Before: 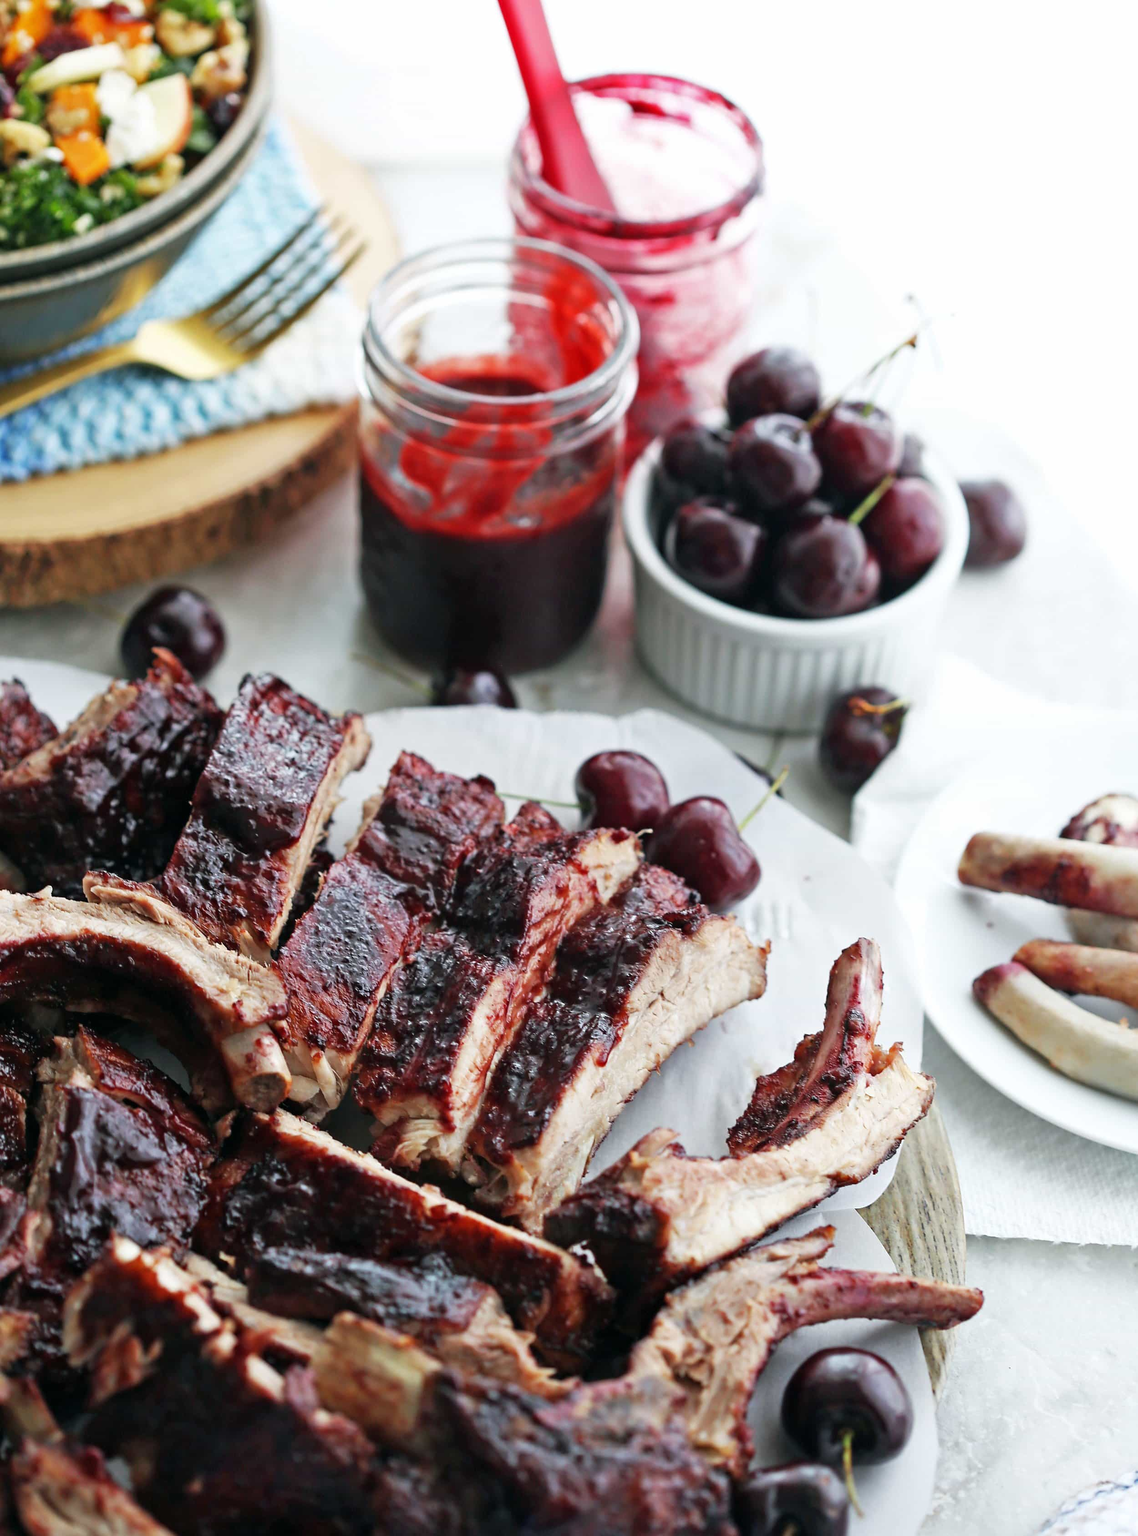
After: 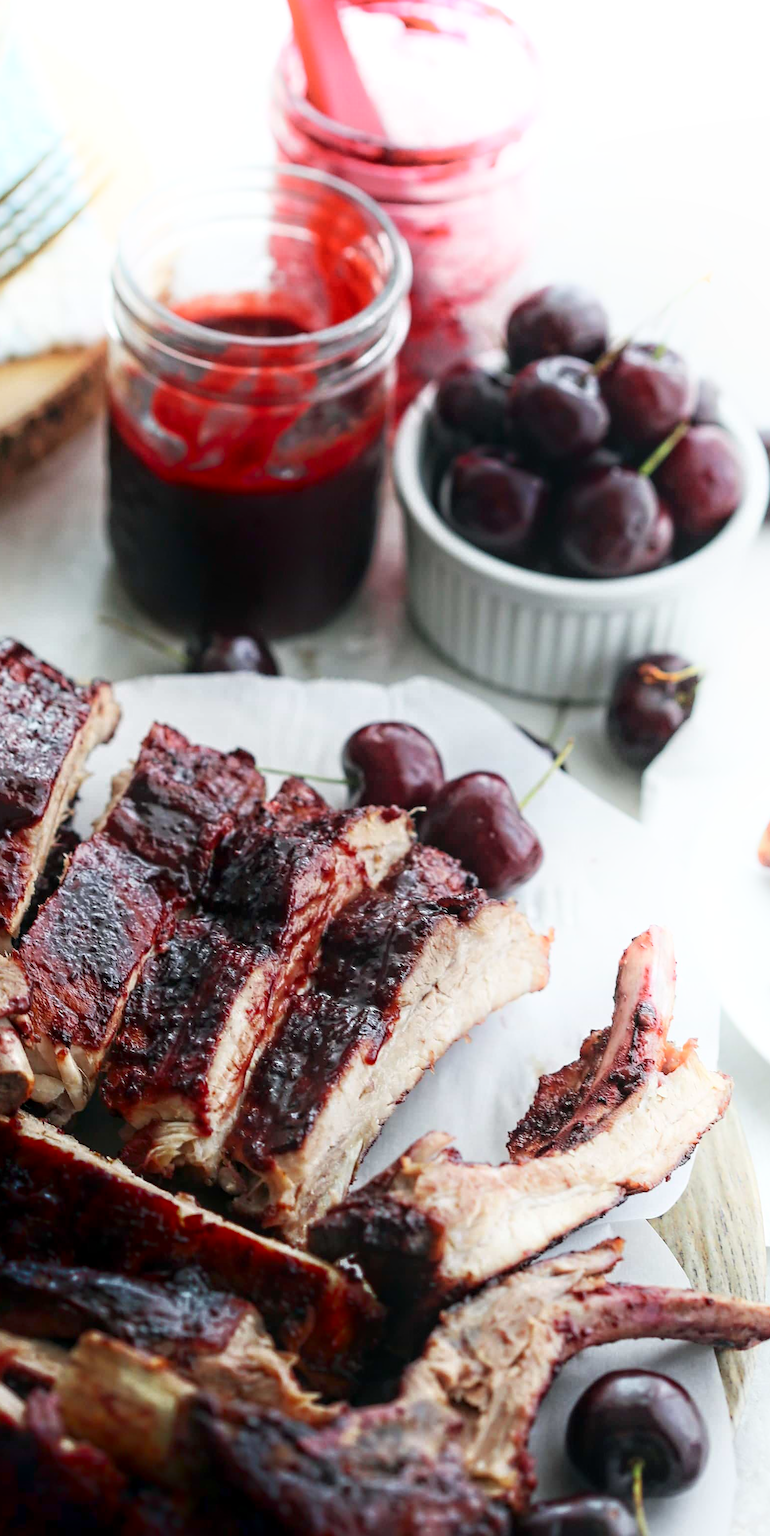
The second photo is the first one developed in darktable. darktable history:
local contrast: on, module defaults
shadows and highlights: shadows -90, highlights 90, soften with gaussian
crop and rotate: left 22.918%, top 5.629%, right 14.711%, bottom 2.247%
